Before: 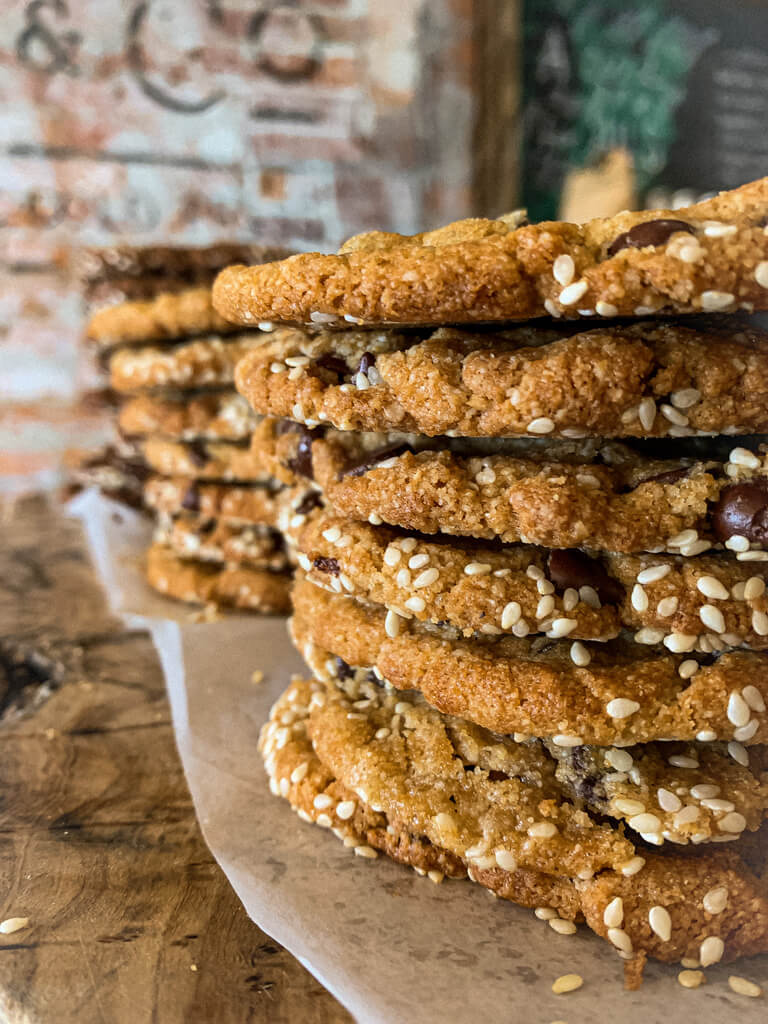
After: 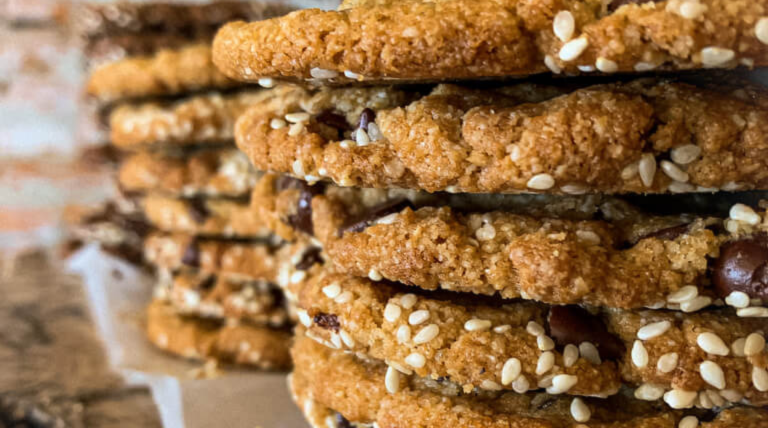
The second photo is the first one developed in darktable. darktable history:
crop and rotate: top 23.84%, bottom 34.294%
lowpass: radius 0.5, unbound 0
